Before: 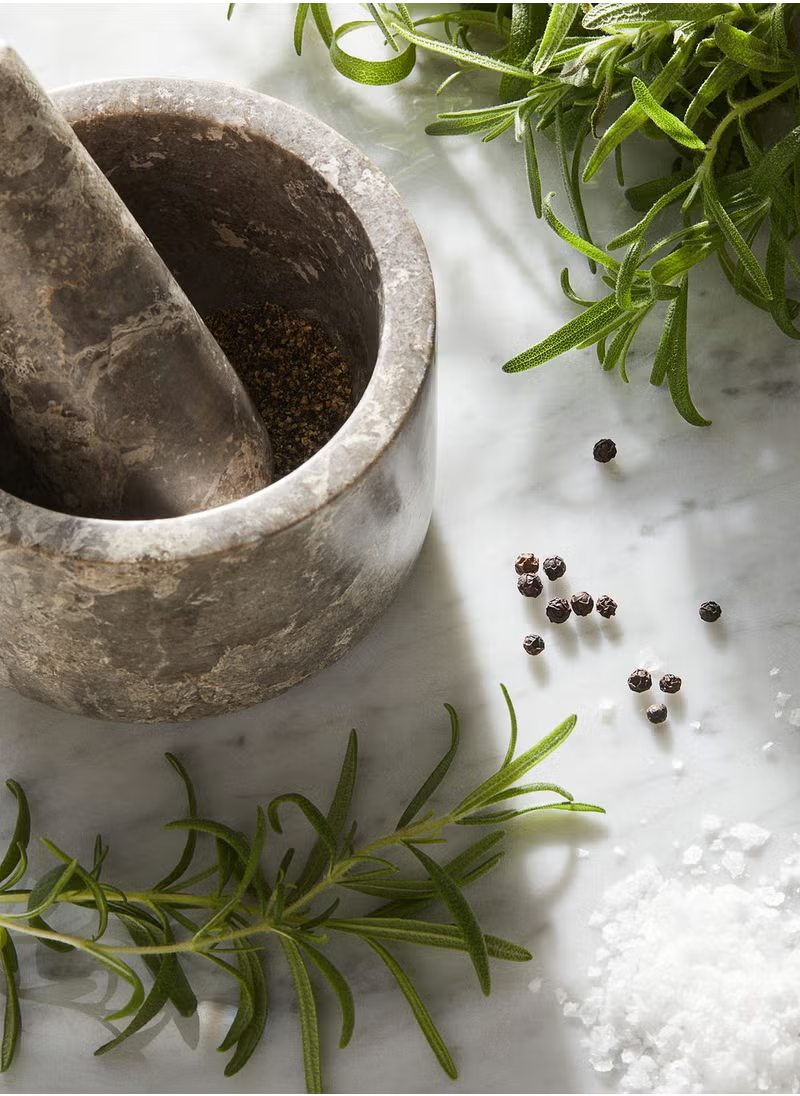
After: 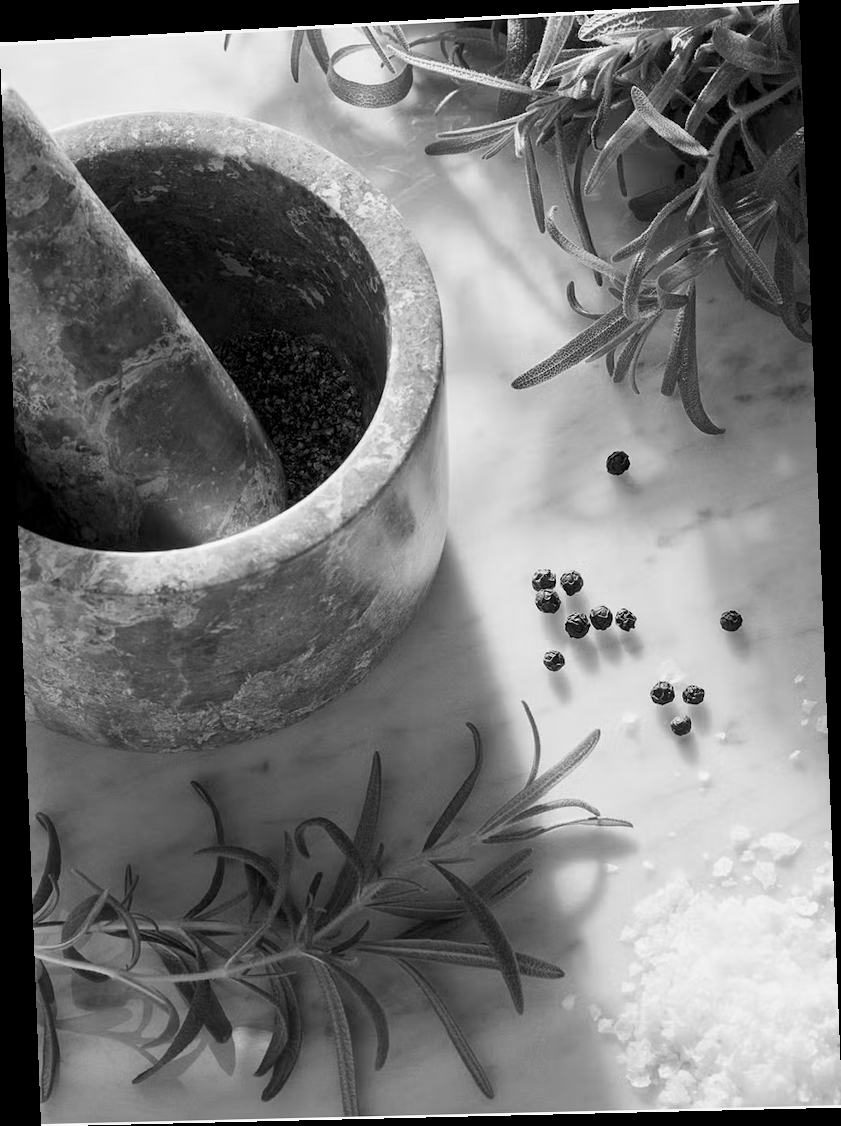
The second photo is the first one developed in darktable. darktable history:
white balance: red 0.954, blue 1.079
tone equalizer: on, module defaults
color balance rgb: shadows lift › chroma 2%, shadows lift › hue 217.2°, power › chroma 0.25%, power › hue 60°, highlights gain › chroma 1.5%, highlights gain › hue 309.6°, global offset › luminance -0.5%, perceptual saturation grading › global saturation 15%, global vibrance 20%
rotate and perspective: rotation -2.22°, lens shift (horizontal) -0.022, automatic cropping off
monochrome: a 32, b 64, size 2.3
